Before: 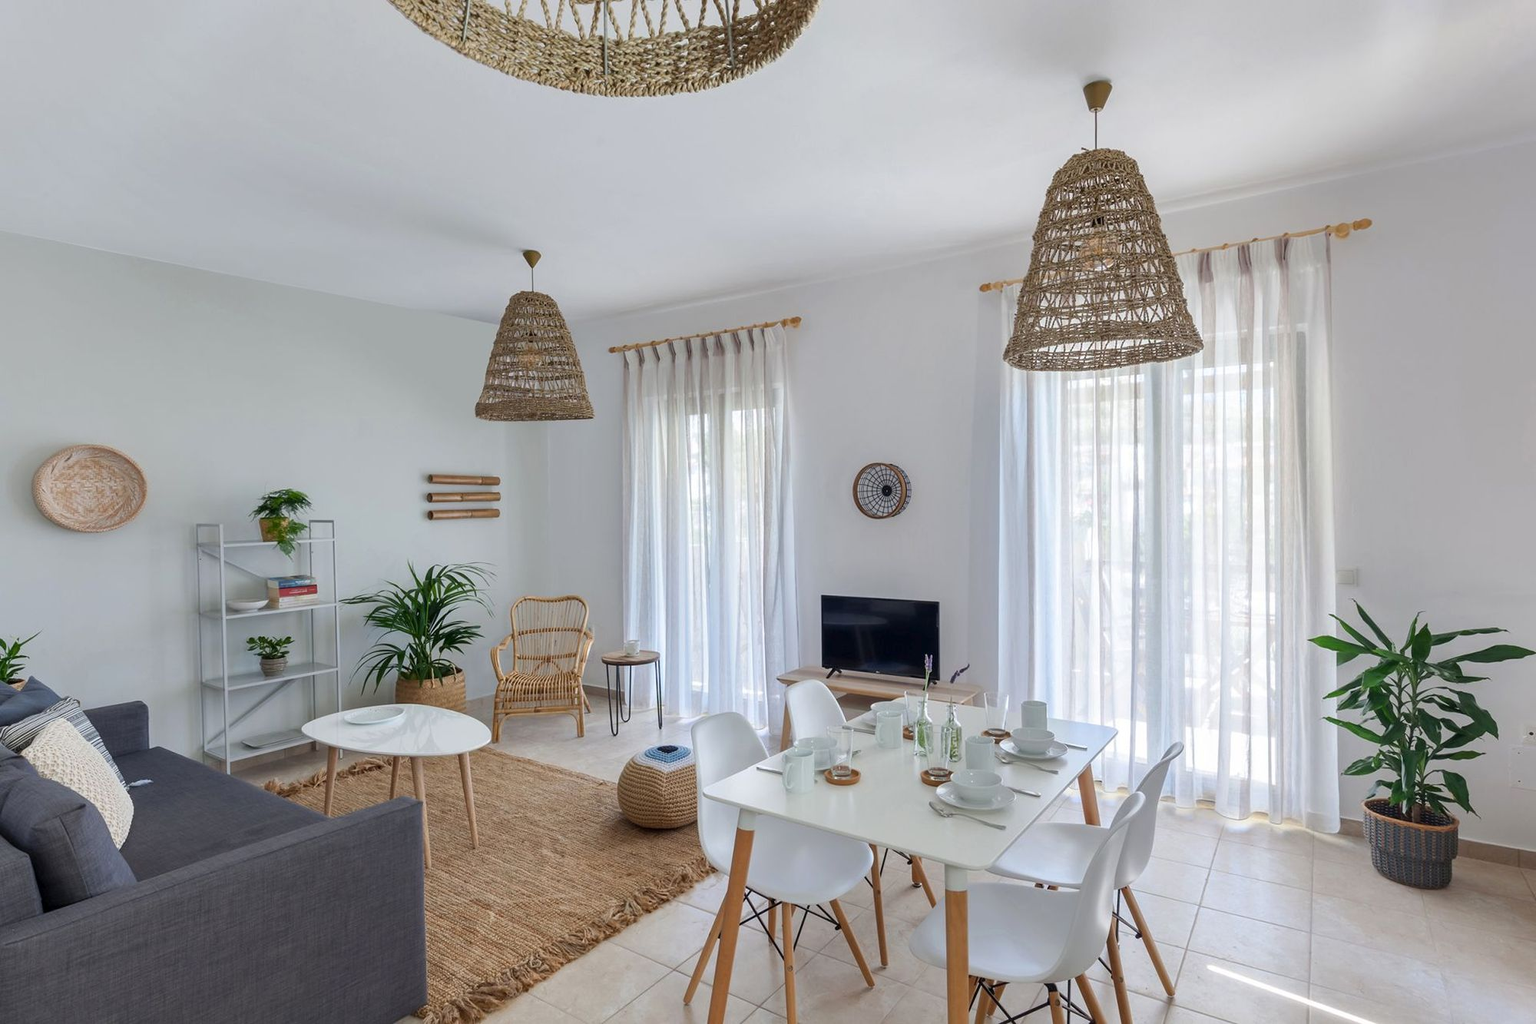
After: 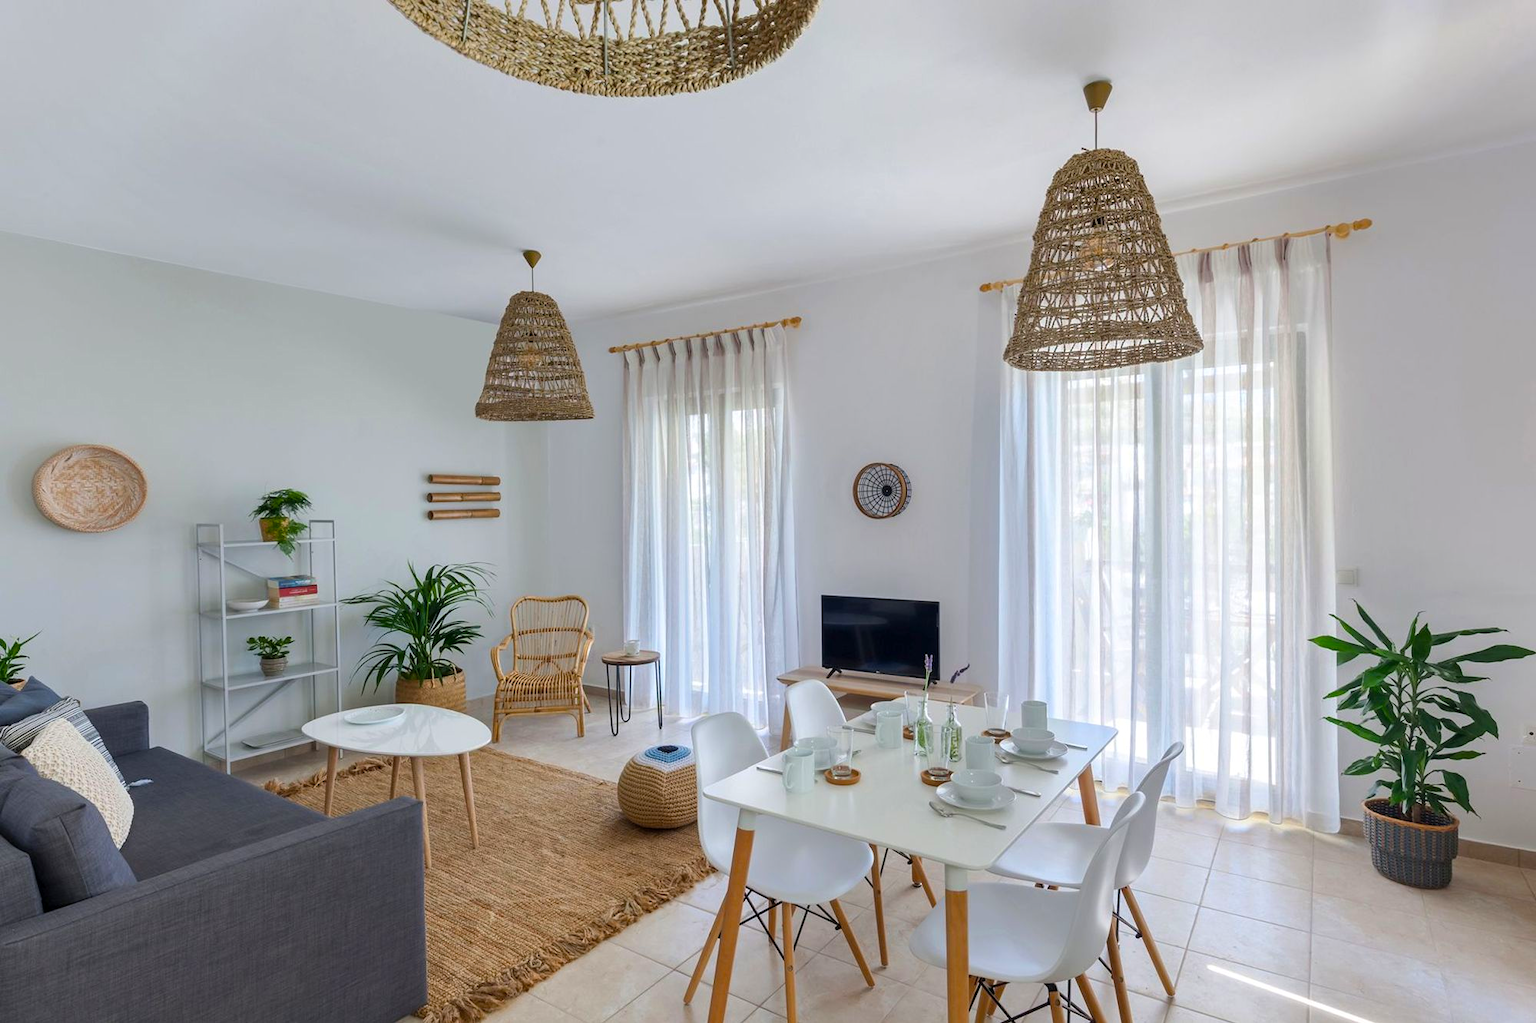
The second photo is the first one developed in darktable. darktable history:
color balance rgb: shadows lift › luminance -9.82%, shadows lift › chroma 0.893%, shadows lift › hue 112.68°, perceptual saturation grading › global saturation 19.647%, global vibrance 20%
exposure: exposure 0.021 EV, compensate exposure bias true, compensate highlight preservation false
